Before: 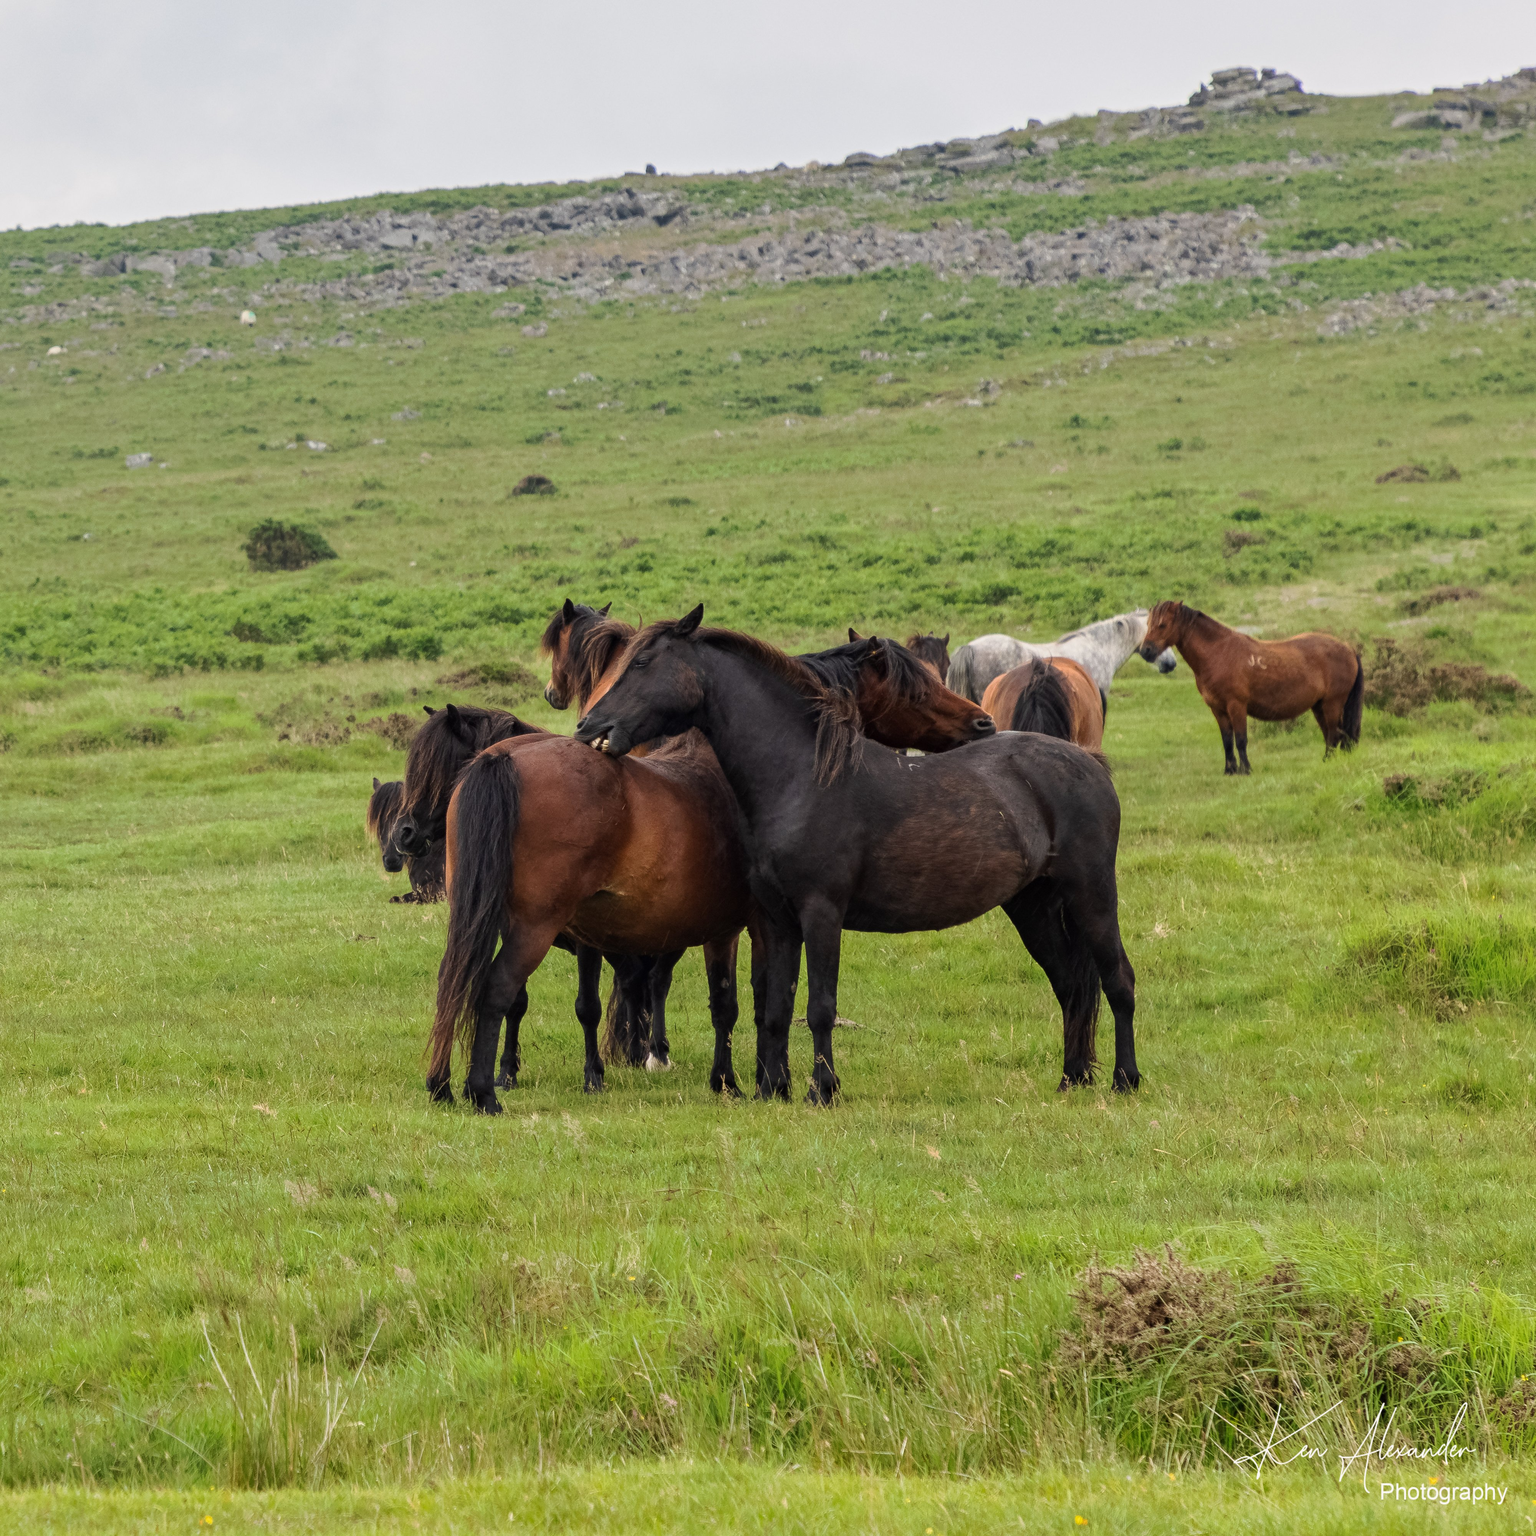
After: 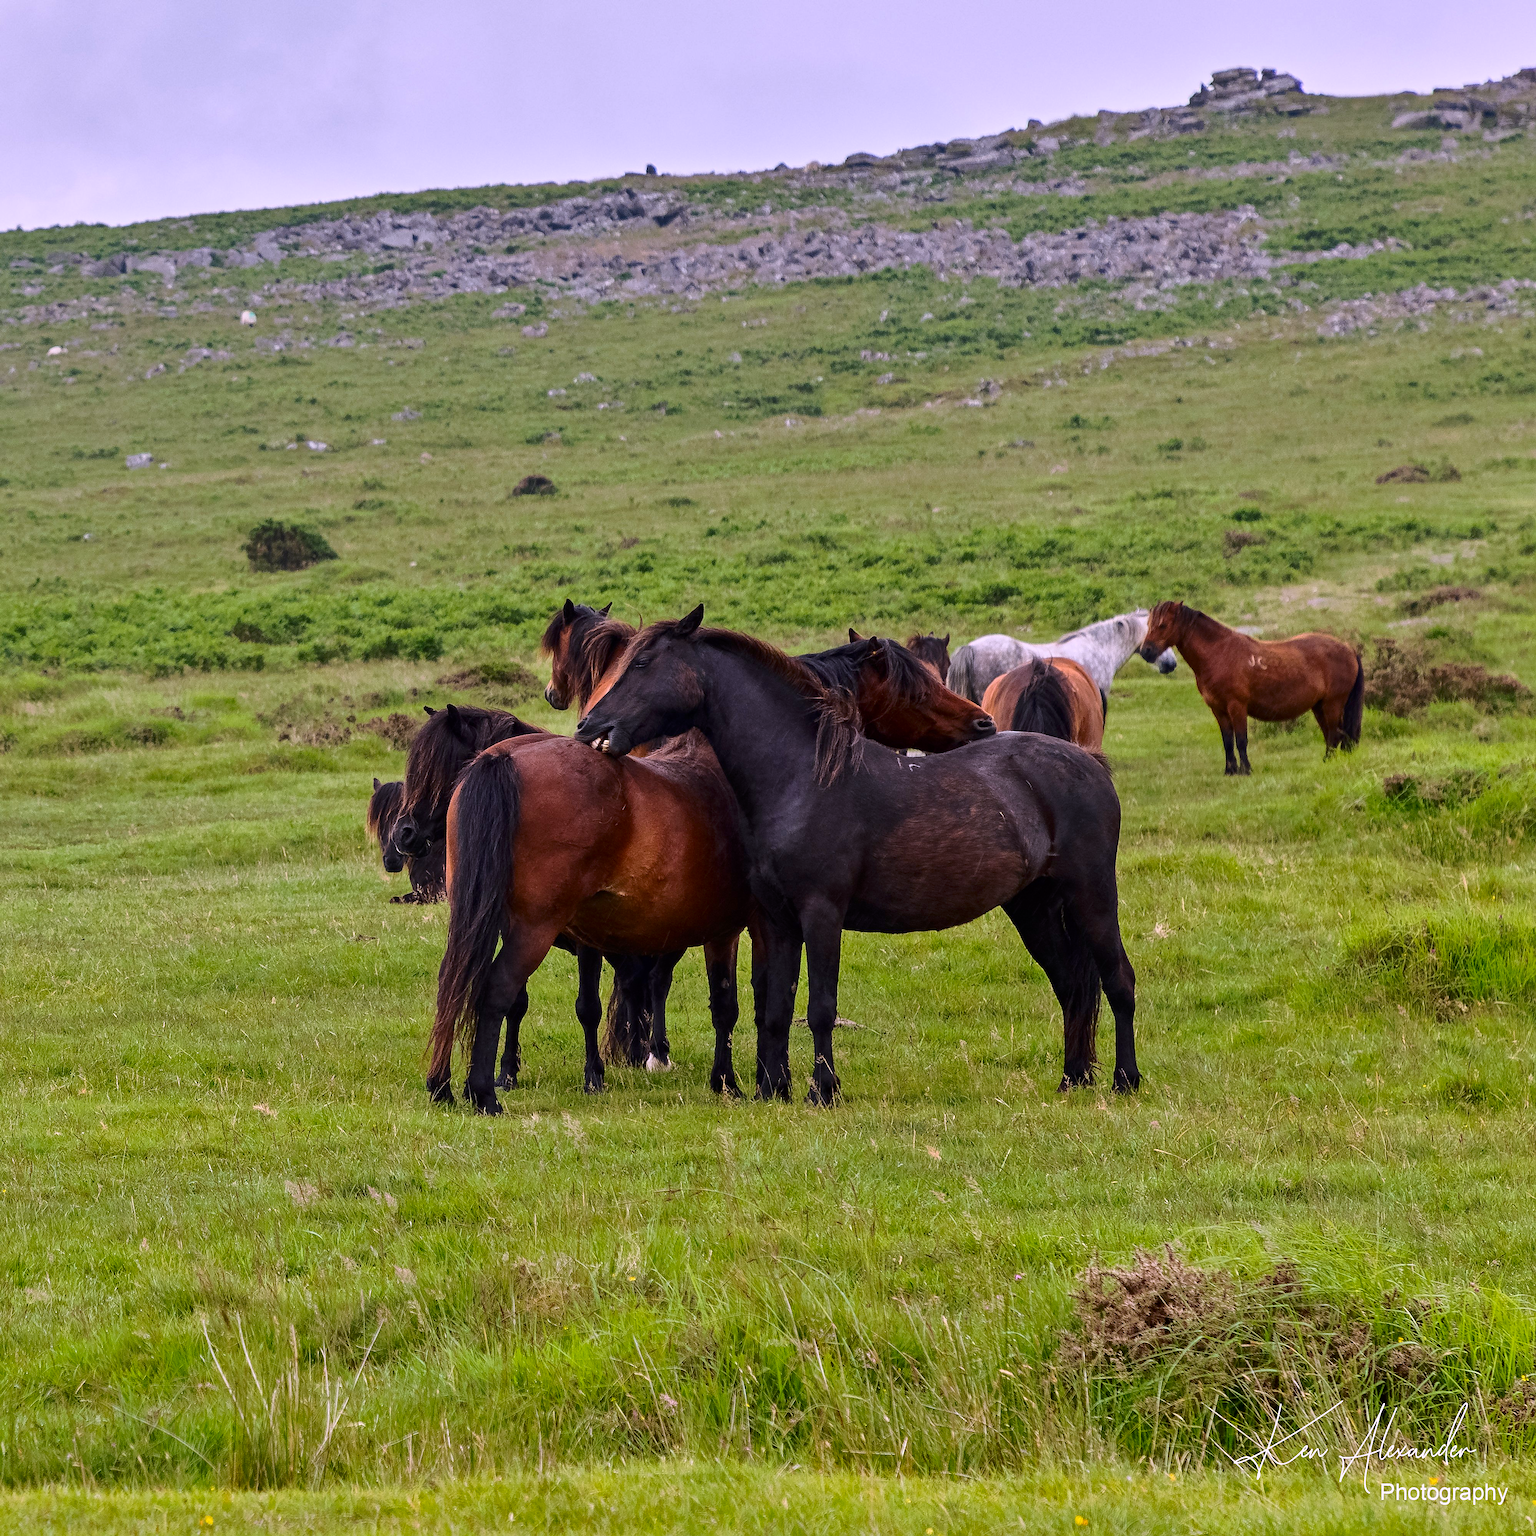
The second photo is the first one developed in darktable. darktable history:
shadows and highlights: shadows 32.83, highlights -47.7, soften with gaussian
sharpen: on, module defaults
tone equalizer: -7 EV 0.18 EV, -6 EV 0.12 EV, -5 EV 0.08 EV, -4 EV 0.04 EV, -2 EV -0.02 EV, -1 EV -0.04 EV, +0 EV -0.06 EV, luminance estimator HSV value / RGB max
contrast brightness saturation: contrast 0.12, brightness -0.12, saturation 0.2
white balance: red 1.042, blue 1.17
